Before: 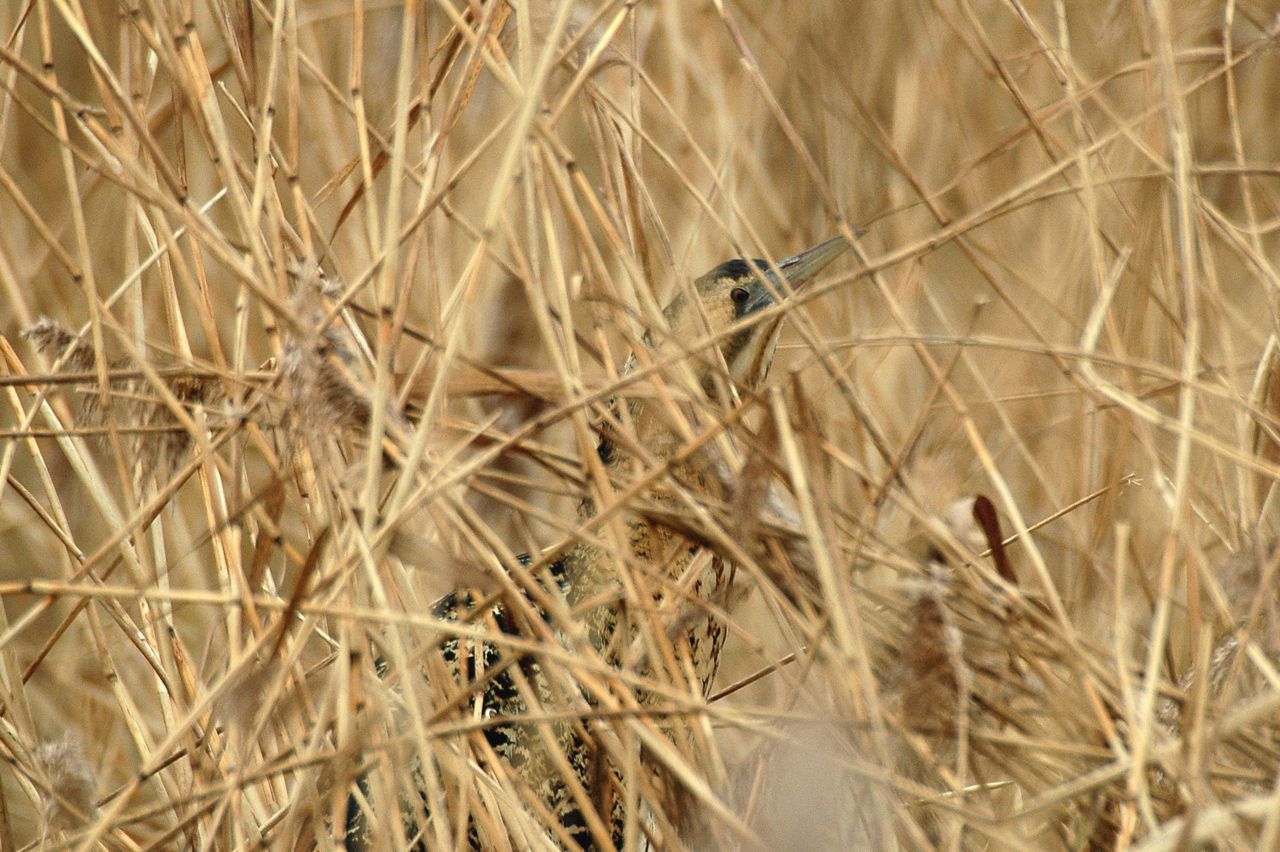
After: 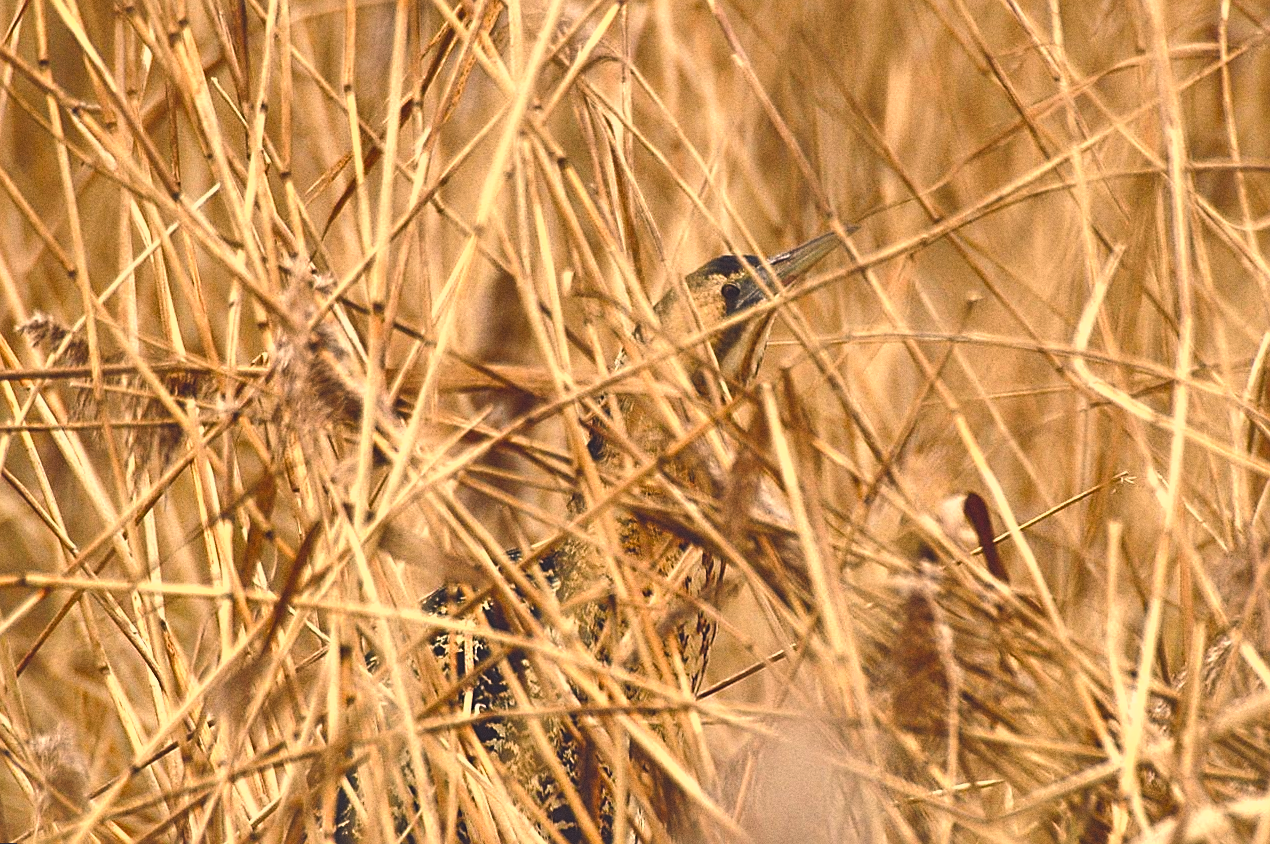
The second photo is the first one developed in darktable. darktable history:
rotate and perspective: rotation 0.192°, lens shift (horizontal) -0.015, crop left 0.005, crop right 0.996, crop top 0.006, crop bottom 0.99
color correction: highlights a* 14.52, highlights b* 4.84
exposure: black level correction -0.041, exposure 0.064 EV, compensate highlight preservation false
grain: coarseness 0.09 ISO
color balance rgb: shadows lift › luminance -21.66%, shadows lift › chroma 6.57%, shadows lift › hue 270°, power › chroma 0.68%, power › hue 60°, highlights gain › luminance 6.08%, highlights gain › chroma 1.33%, highlights gain › hue 90°, global offset › luminance -0.87%, perceptual saturation grading › global saturation 26.86%, perceptual saturation grading › highlights -28.39%, perceptual saturation grading › mid-tones 15.22%, perceptual saturation grading › shadows 33.98%, perceptual brilliance grading › highlights 10%, perceptual brilliance grading › mid-tones 5%
sharpen: on, module defaults
shadows and highlights: highlights color adjustment 0%, low approximation 0.01, soften with gaussian
